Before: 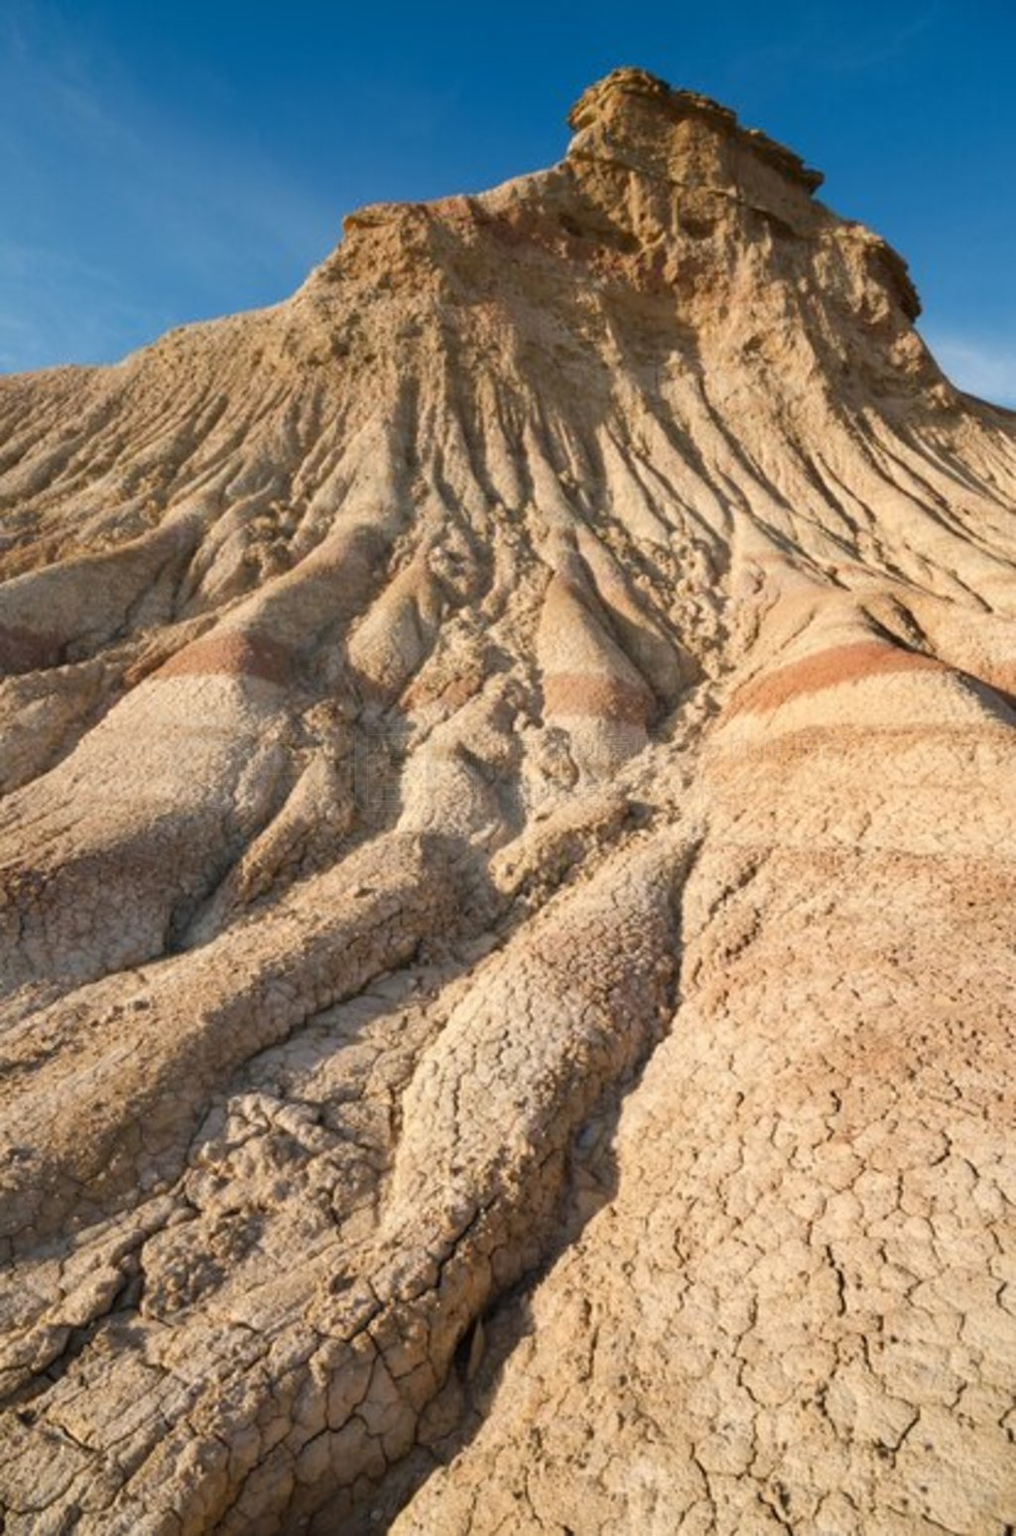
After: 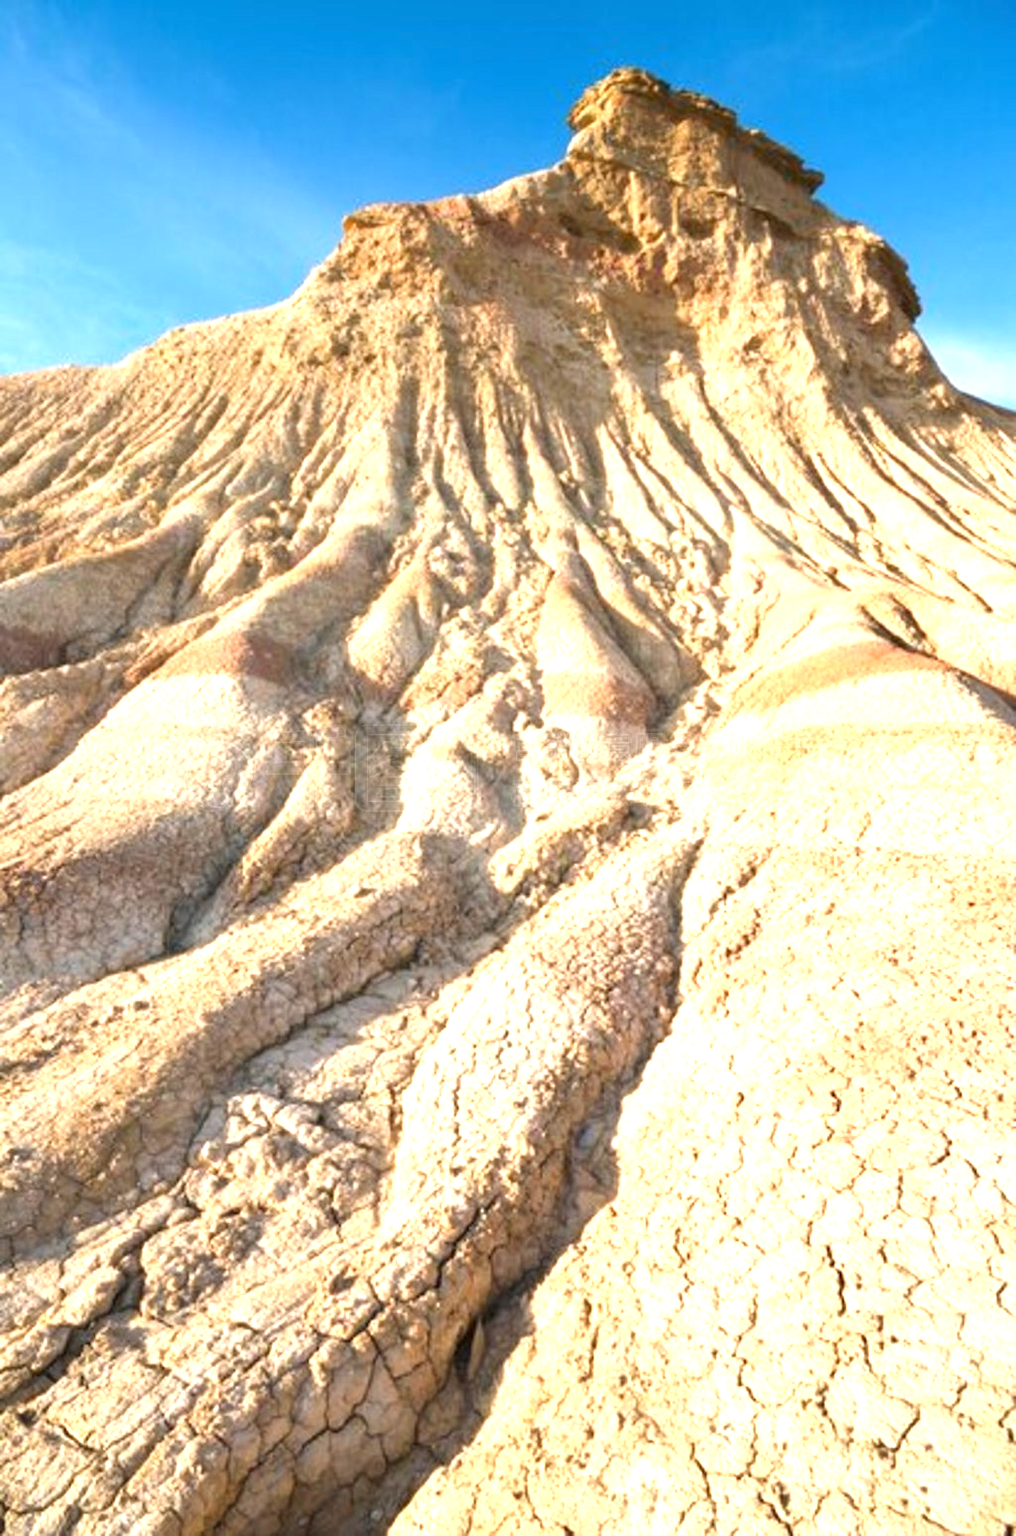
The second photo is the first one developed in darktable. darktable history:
exposure: black level correction 0, exposure 1.392 EV, compensate highlight preservation false
